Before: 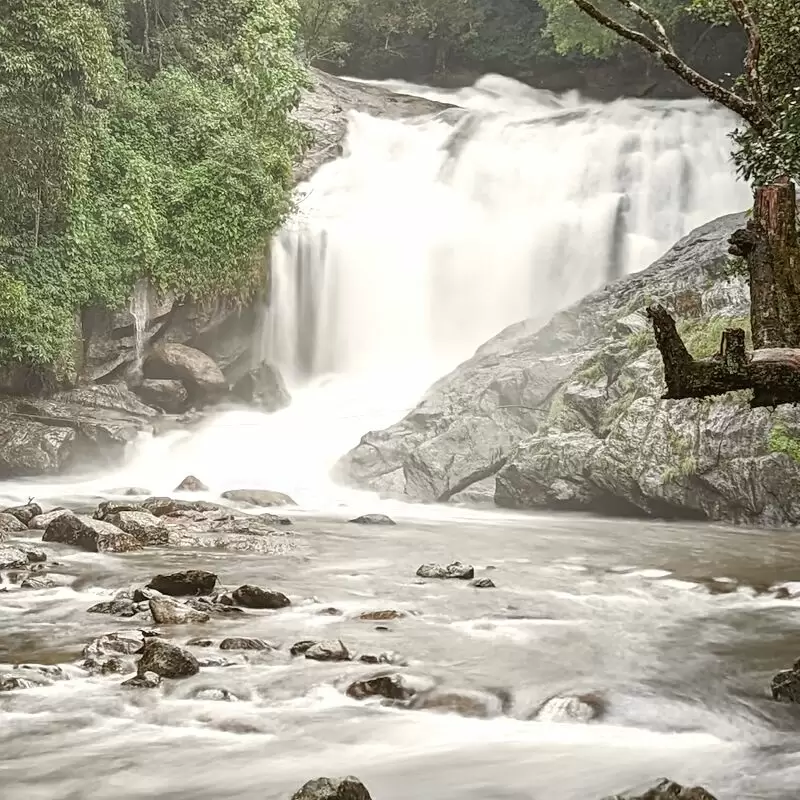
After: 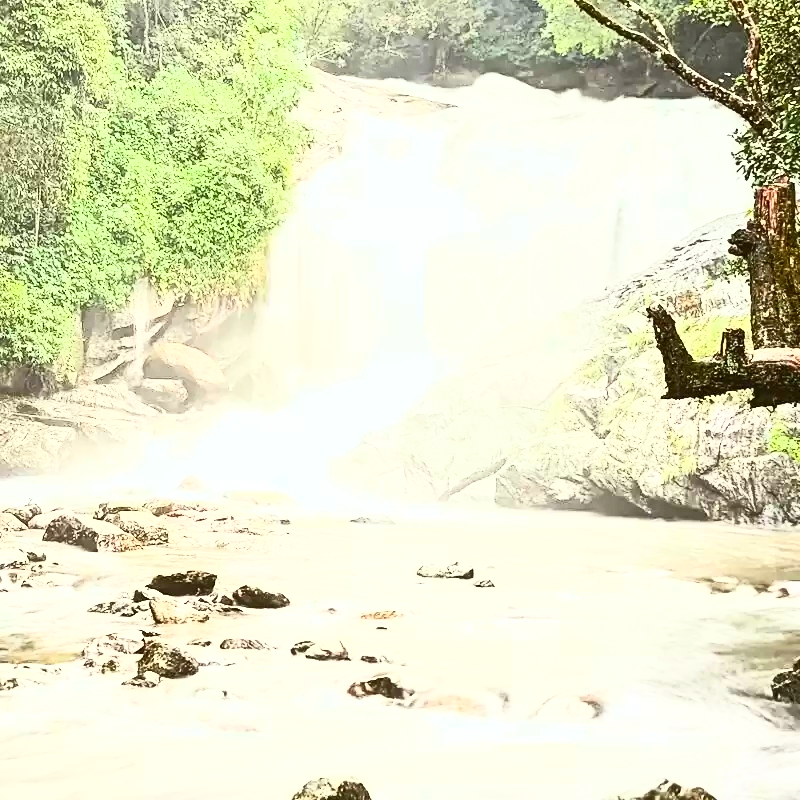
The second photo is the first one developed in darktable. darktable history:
white balance: red 0.978, blue 0.999
exposure: exposure 0.74 EV, compensate highlight preservation false
contrast brightness saturation: contrast 0.83, brightness 0.59, saturation 0.59
